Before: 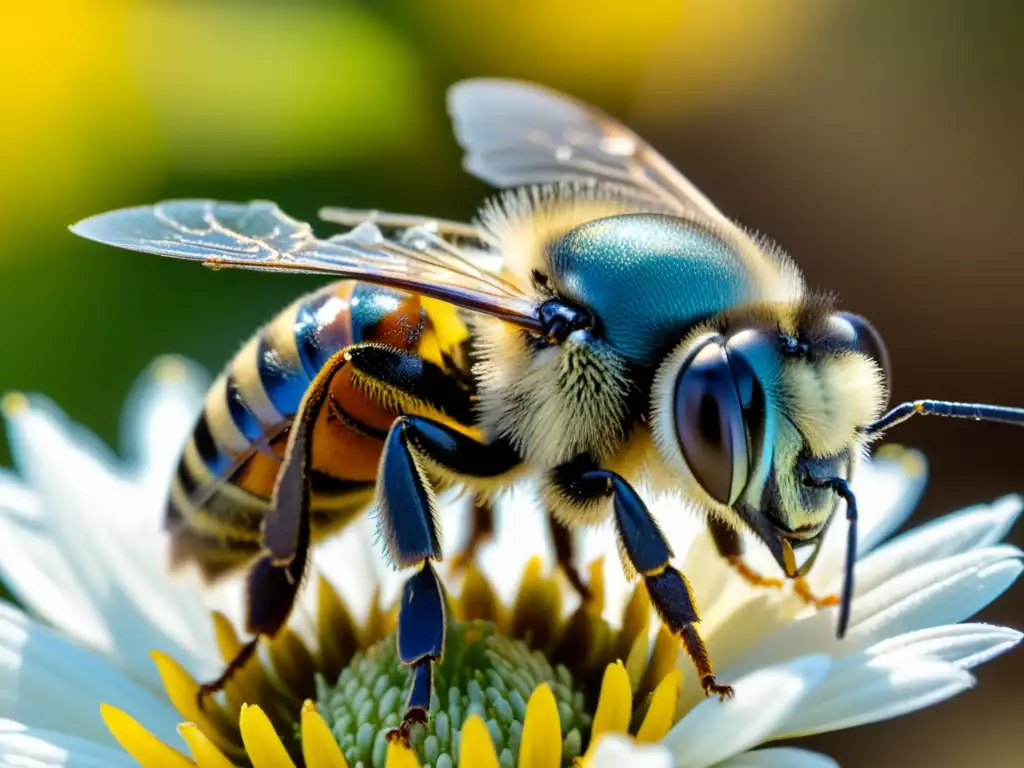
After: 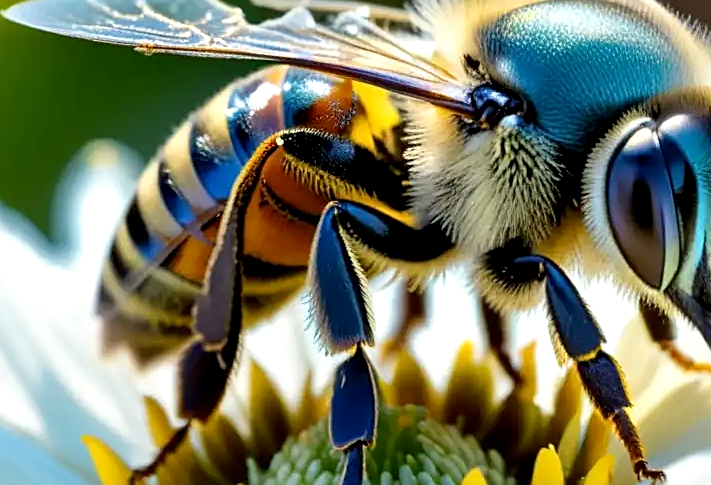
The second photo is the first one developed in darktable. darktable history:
exposure: black level correction 0.002, exposure 0.149 EV, compensate highlight preservation false
crop: left 6.704%, top 28.048%, right 23.815%, bottom 8.741%
sharpen: on, module defaults
